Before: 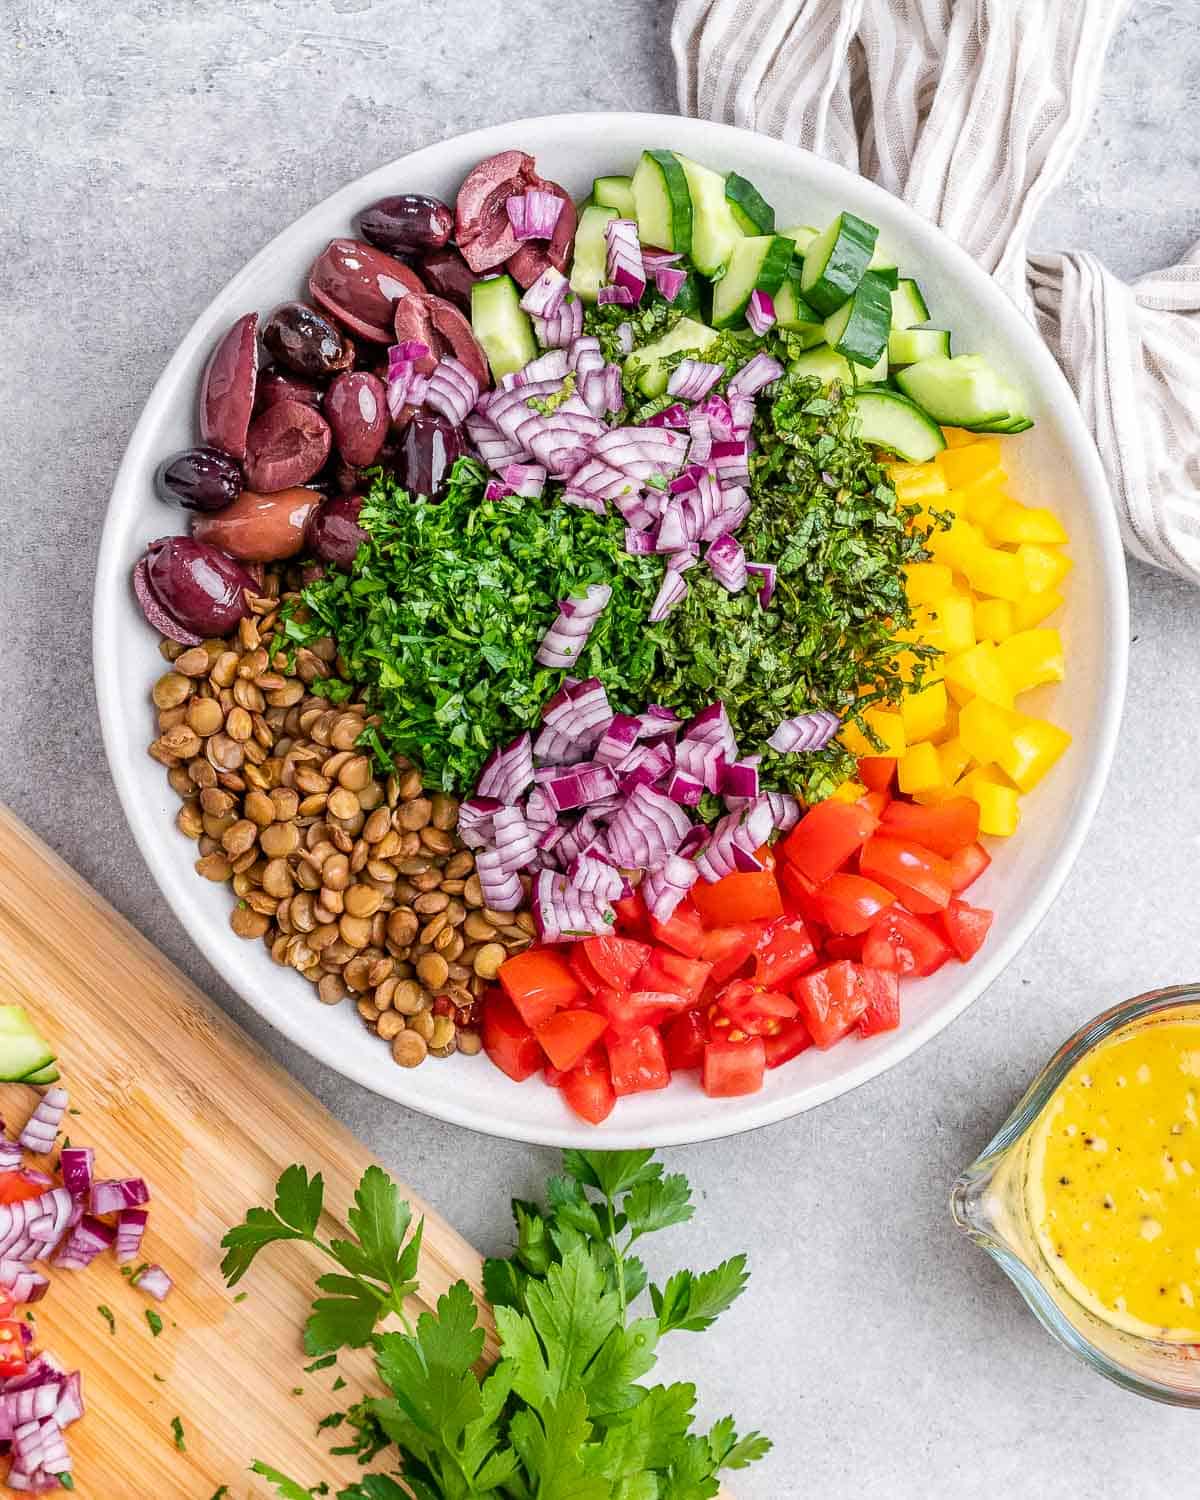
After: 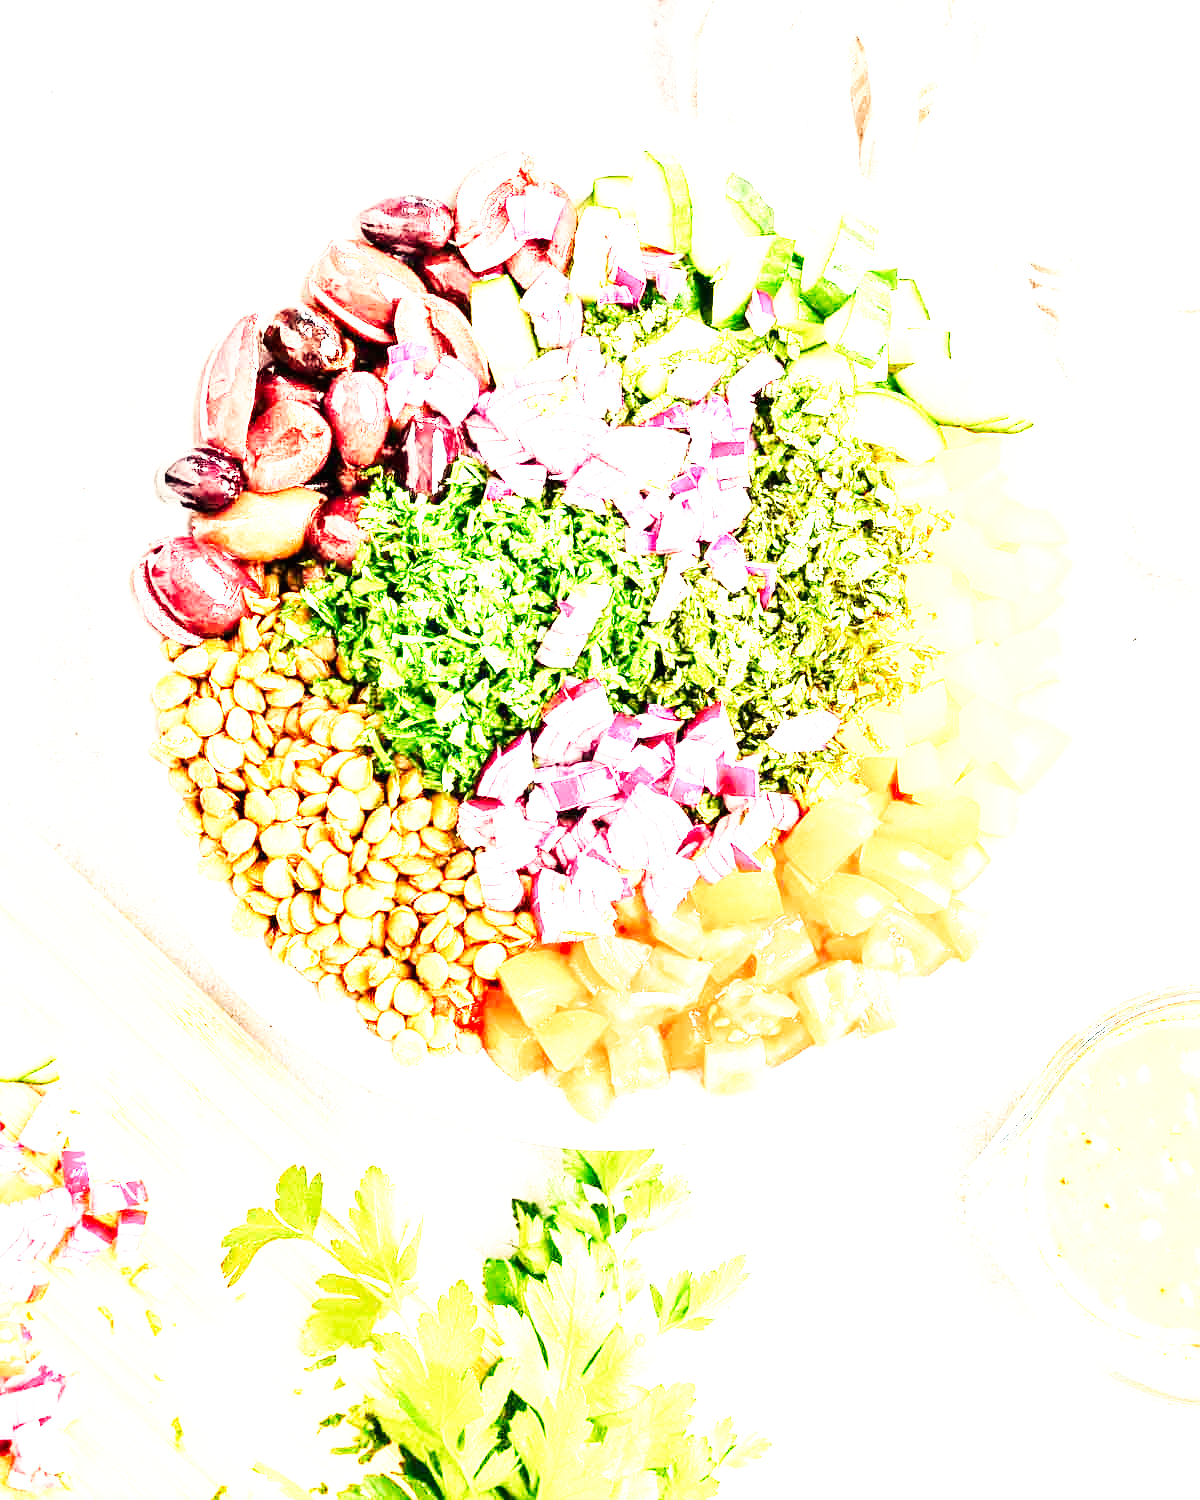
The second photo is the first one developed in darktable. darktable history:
base curve: curves: ch0 [(0, 0) (0.007, 0.004) (0.027, 0.03) (0.046, 0.07) (0.207, 0.54) (0.442, 0.872) (0.673, 0.972) (1, 1)], preserve colors none
white balance: red 1.138, green 0.996, blue 0.812
tone equalizer: -8 EV -0.417 EV, -7 EV -0.389 EV, -6 EV -0.333 EV, -5 EV -0.222 EV, -3 EV 0.222 EV, -2 EV 0.333 EV, -1 EV 0.389 EV, +0 EV 0.417 EV, edges refinement/feathering 500, mask exposure compensation -1.57 EV, preserve details no
exposure: black level correction 0, exposure 2 EV, compensate highlight preservation false
